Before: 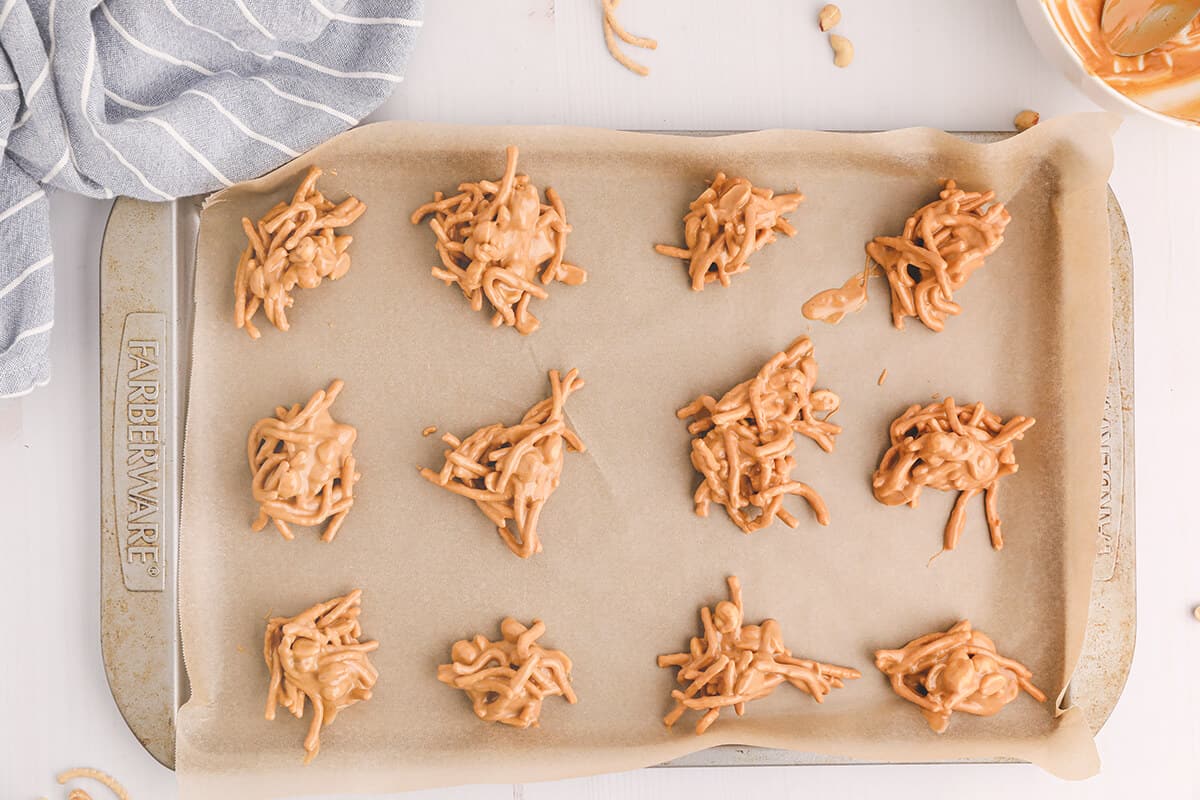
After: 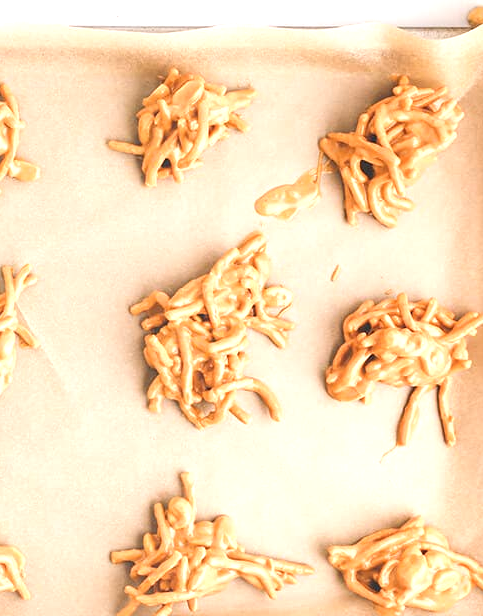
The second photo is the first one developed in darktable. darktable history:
exposure: black level correction 0, exposure 0.865 EV, compensate highlight preservation false
crop: left 45.601%, top 13.1%, right 14.045%, bottom 9.899%
